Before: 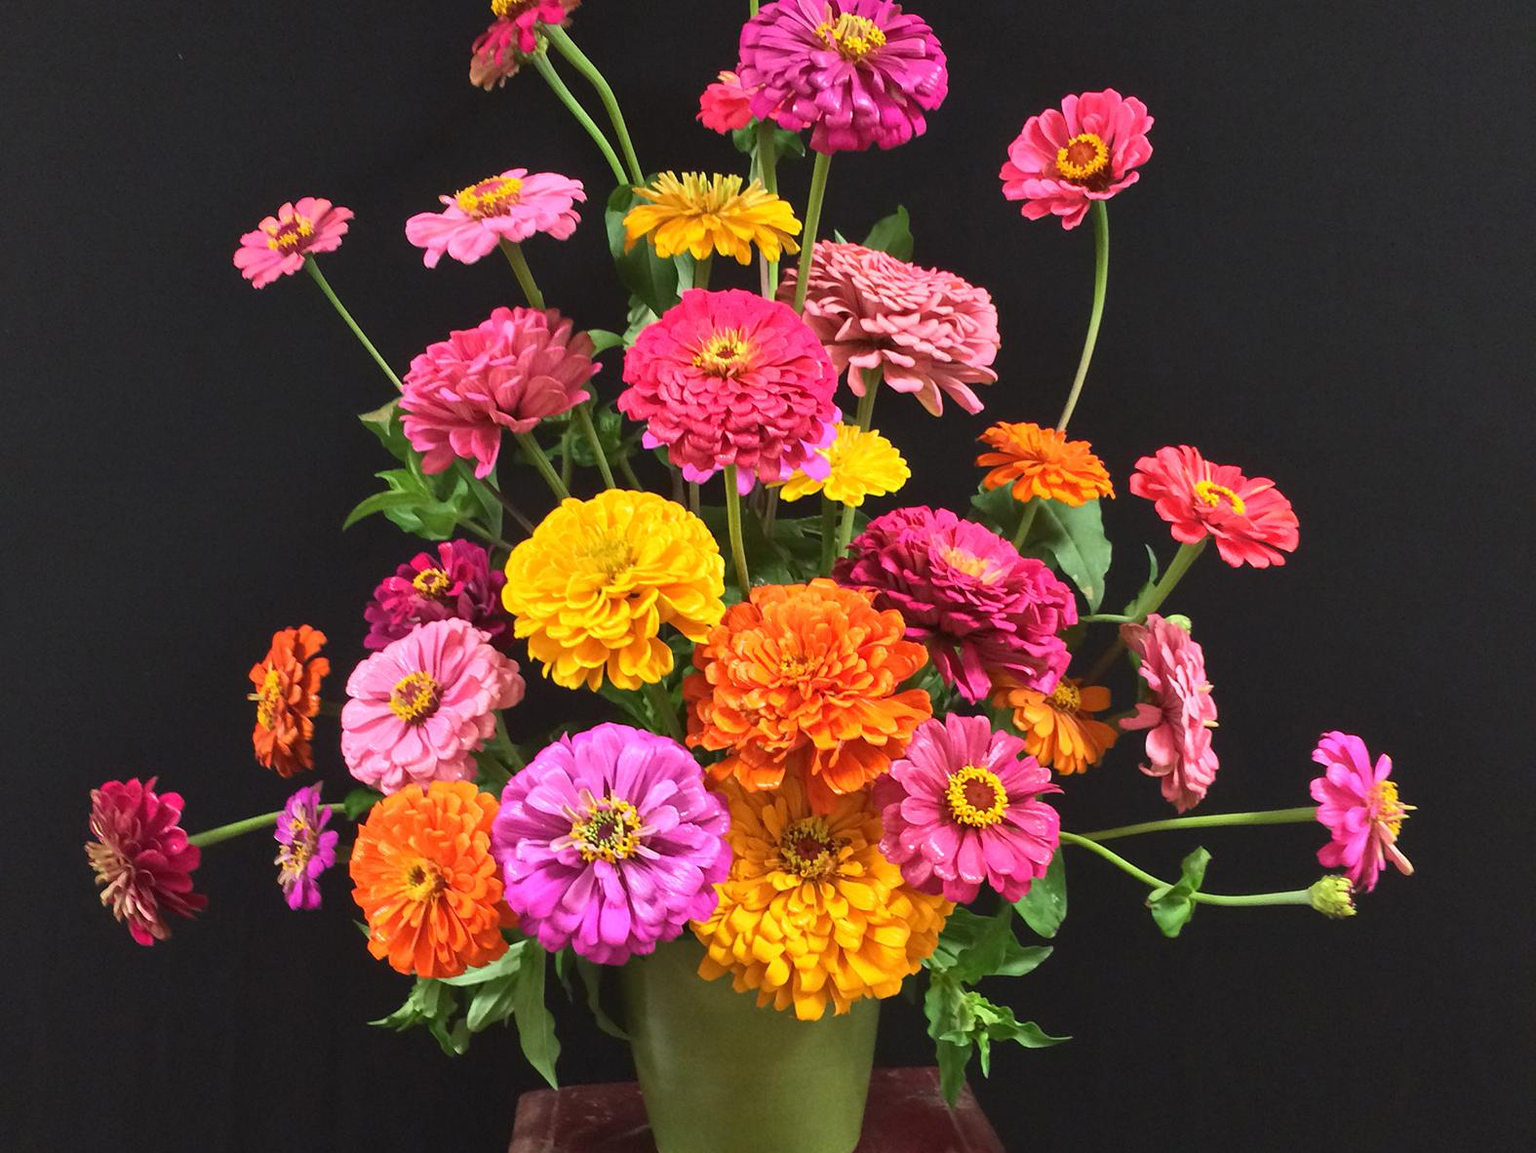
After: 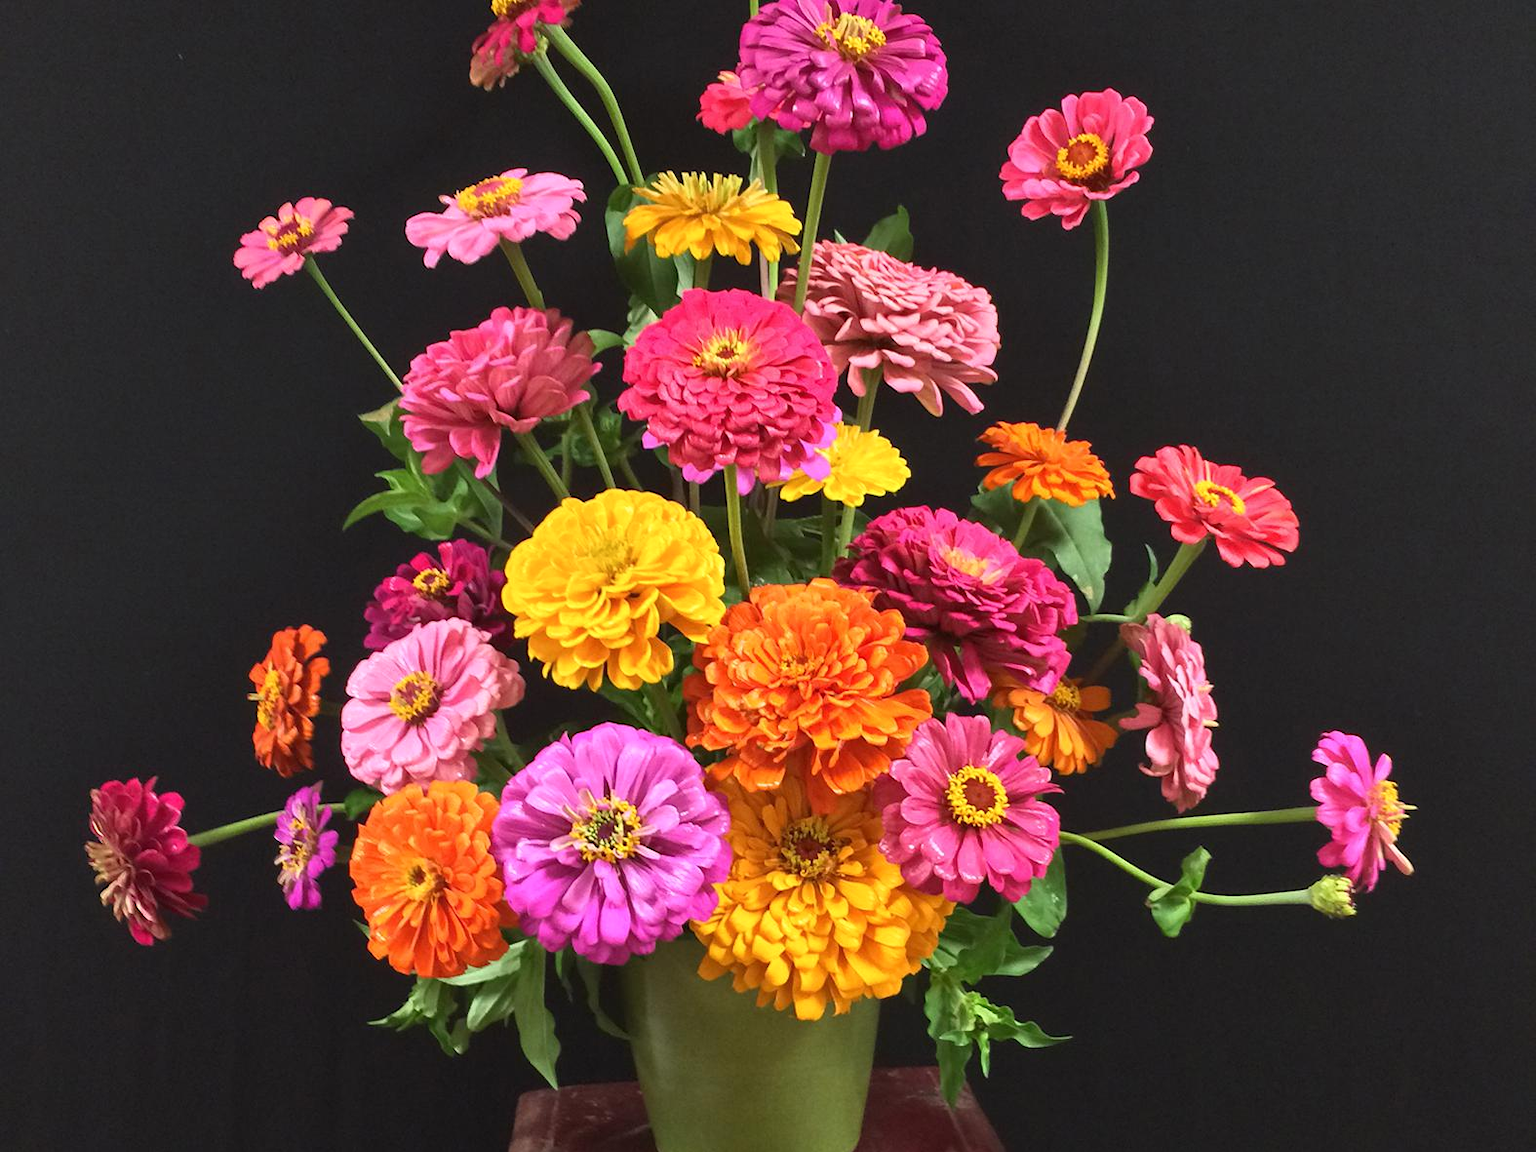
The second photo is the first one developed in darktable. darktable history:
shadows and highlights: shadows -0.537, highlights 39.66
